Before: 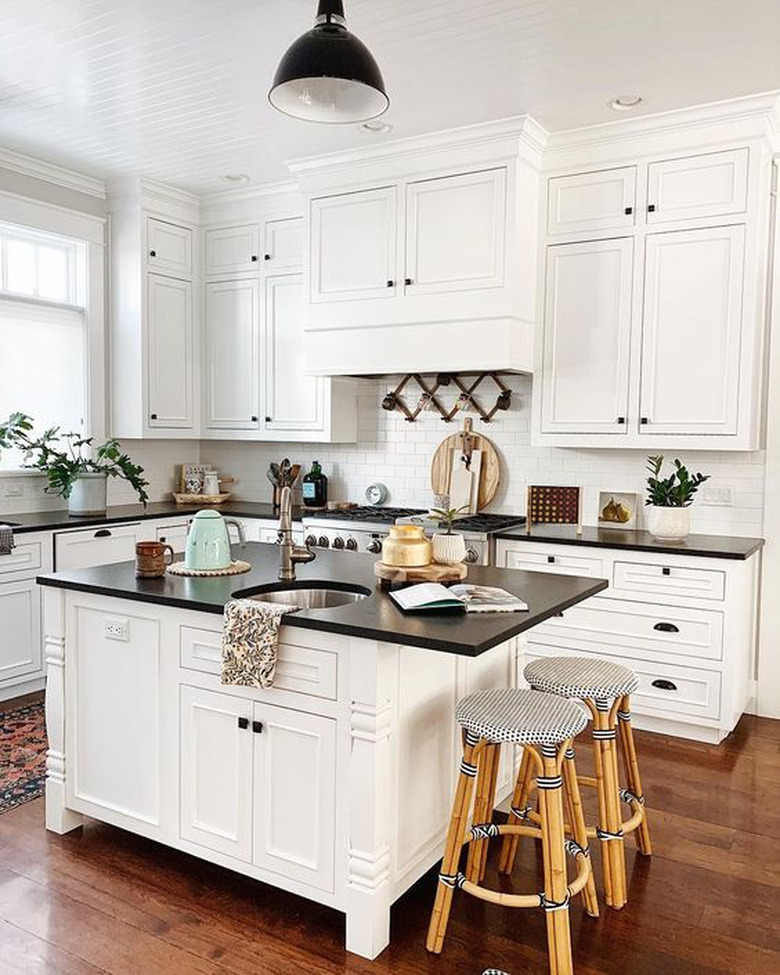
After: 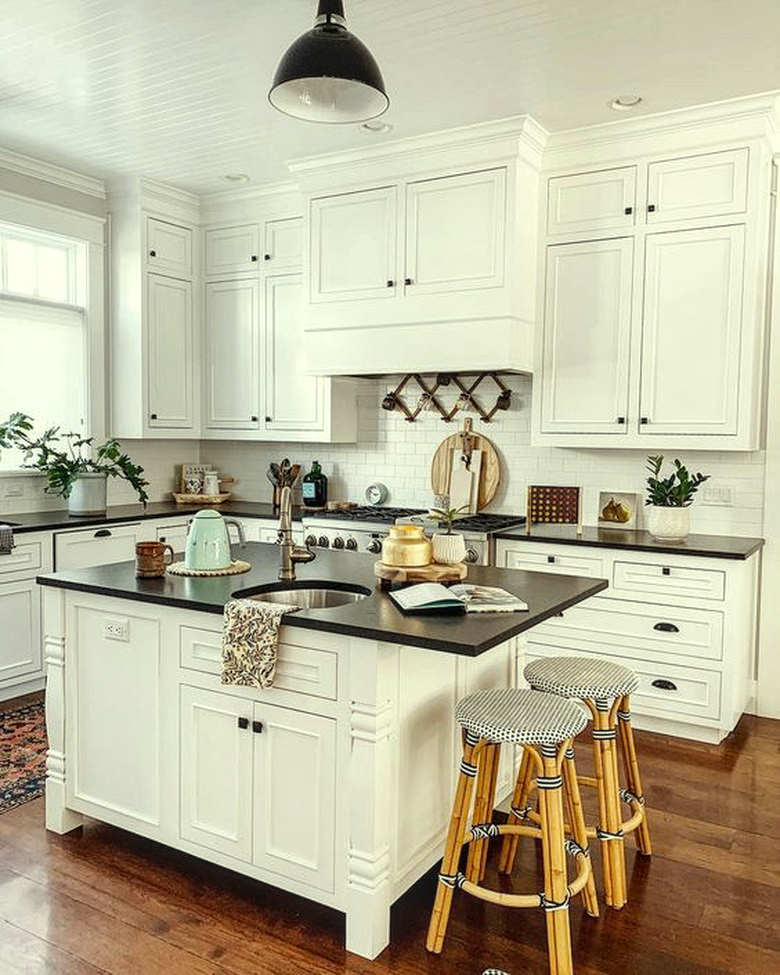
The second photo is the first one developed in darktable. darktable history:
color correction: highlights a* -5.79, highlights b* 11.01
local contrast: on, module defaults
